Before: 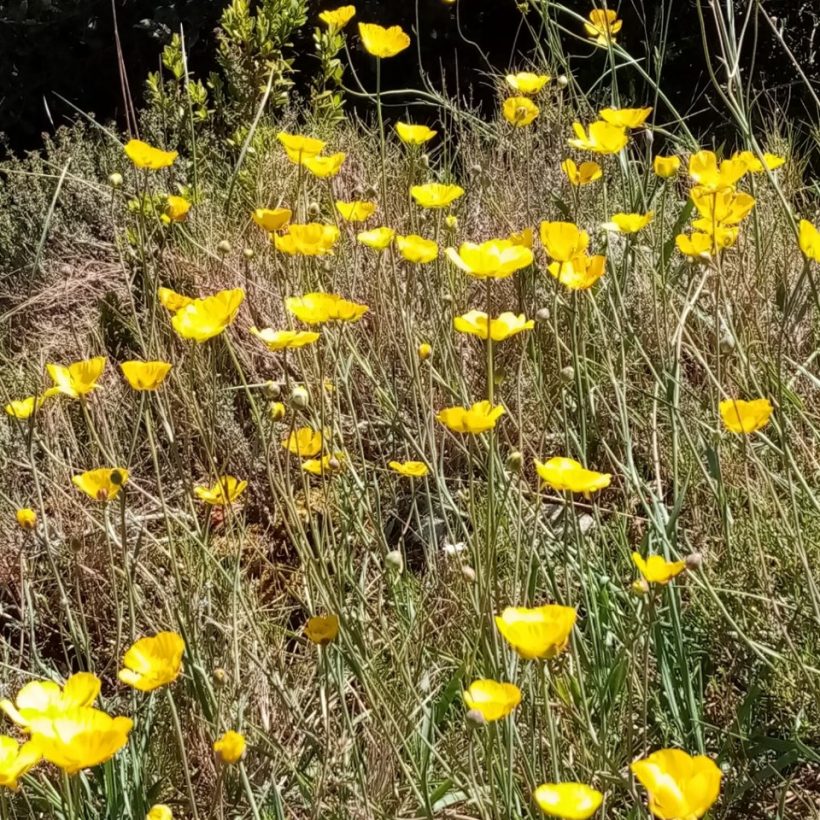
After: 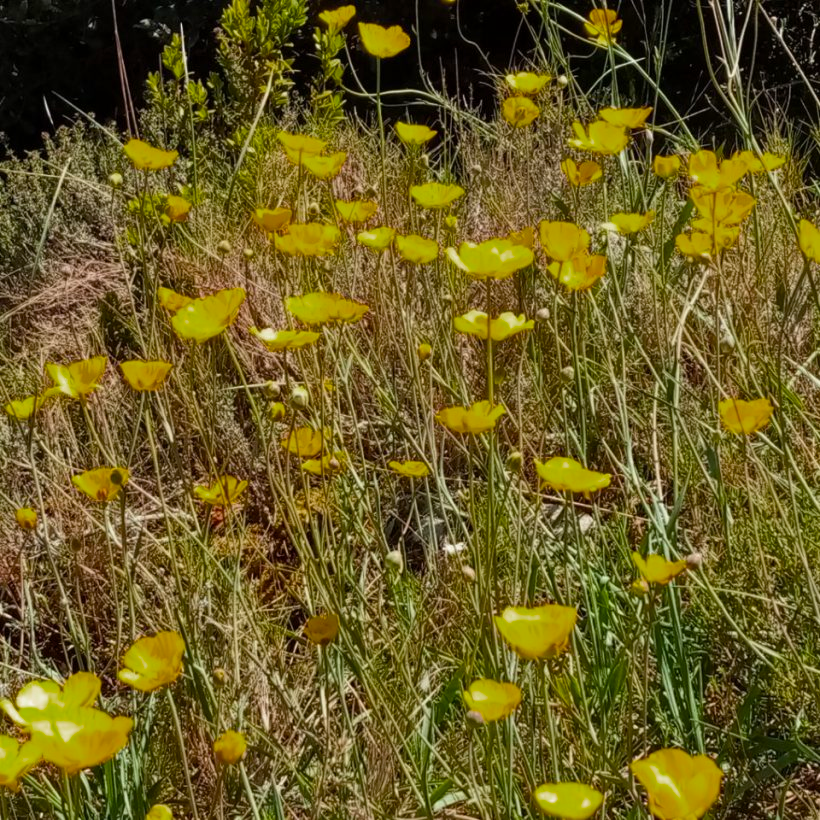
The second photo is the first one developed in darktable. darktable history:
color zones: curves: ch0 [(0.27, 0.396) (0.563, 0.504) (0.75, 0.5) (0.787, 0.307)]
color balance rgb: perceptual saturation grading › global saturation 30%, global vibrance 10%
